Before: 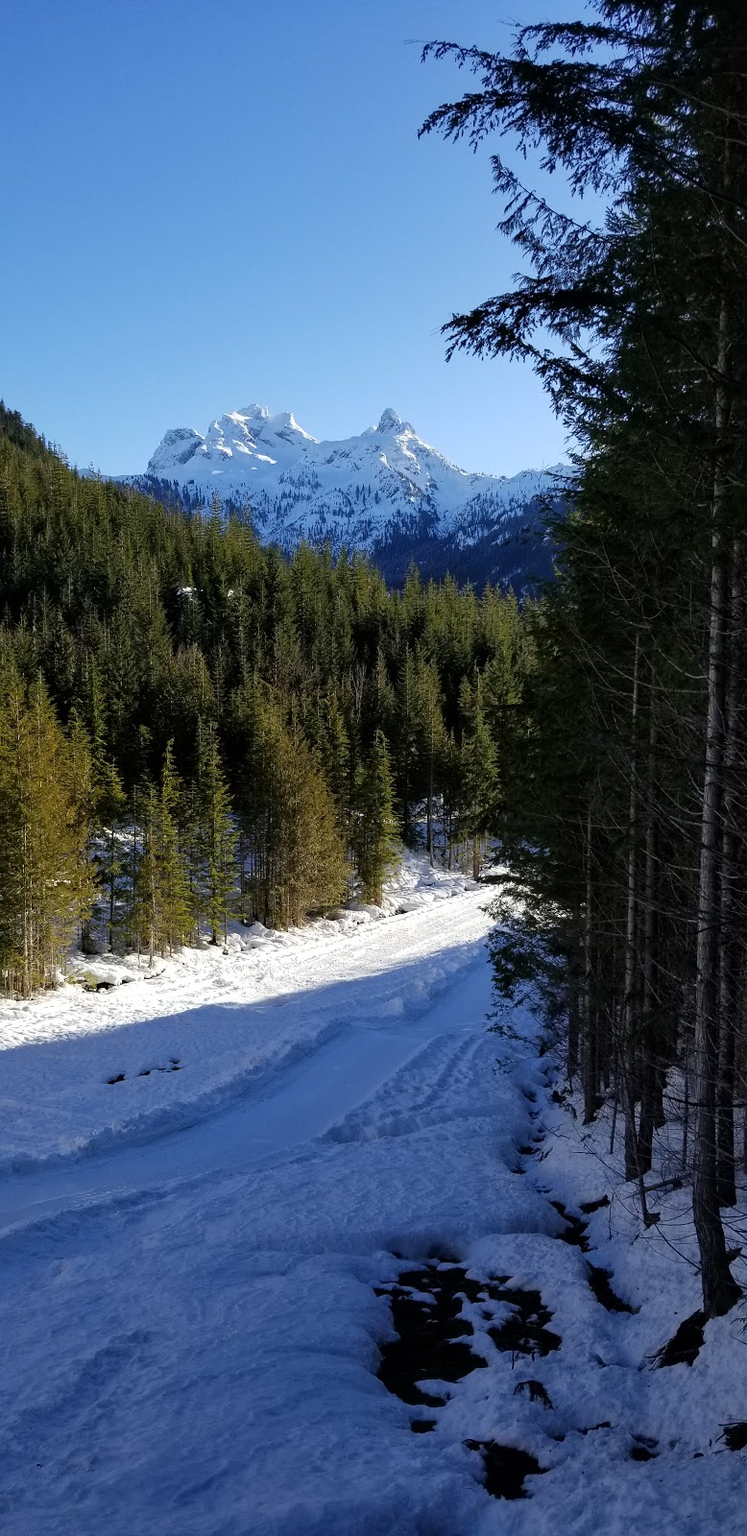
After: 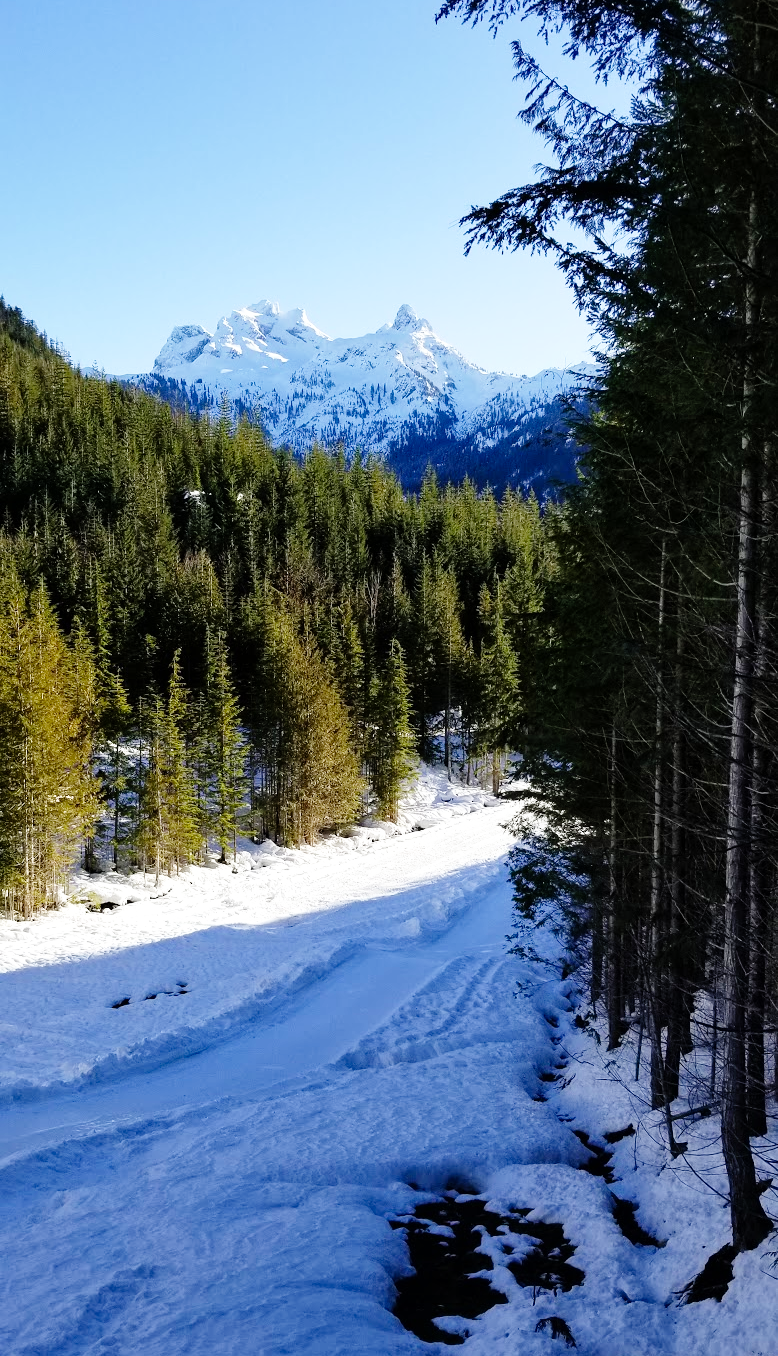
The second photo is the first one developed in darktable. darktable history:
crop: top 7.596%, bottom 7.611%
base curve: curves: ch0 [(0, 0) (0.008, 0.007) (0.022, 0.029) (0.048, 0.089) (0.092, 0.197) (0.191, 0.399) (0.275, 0.534) (0.357, 0.65) (0.477, 0.78) (0.542, 0.833) (0.799, 0.973) (1, 1)], preserve colors none
